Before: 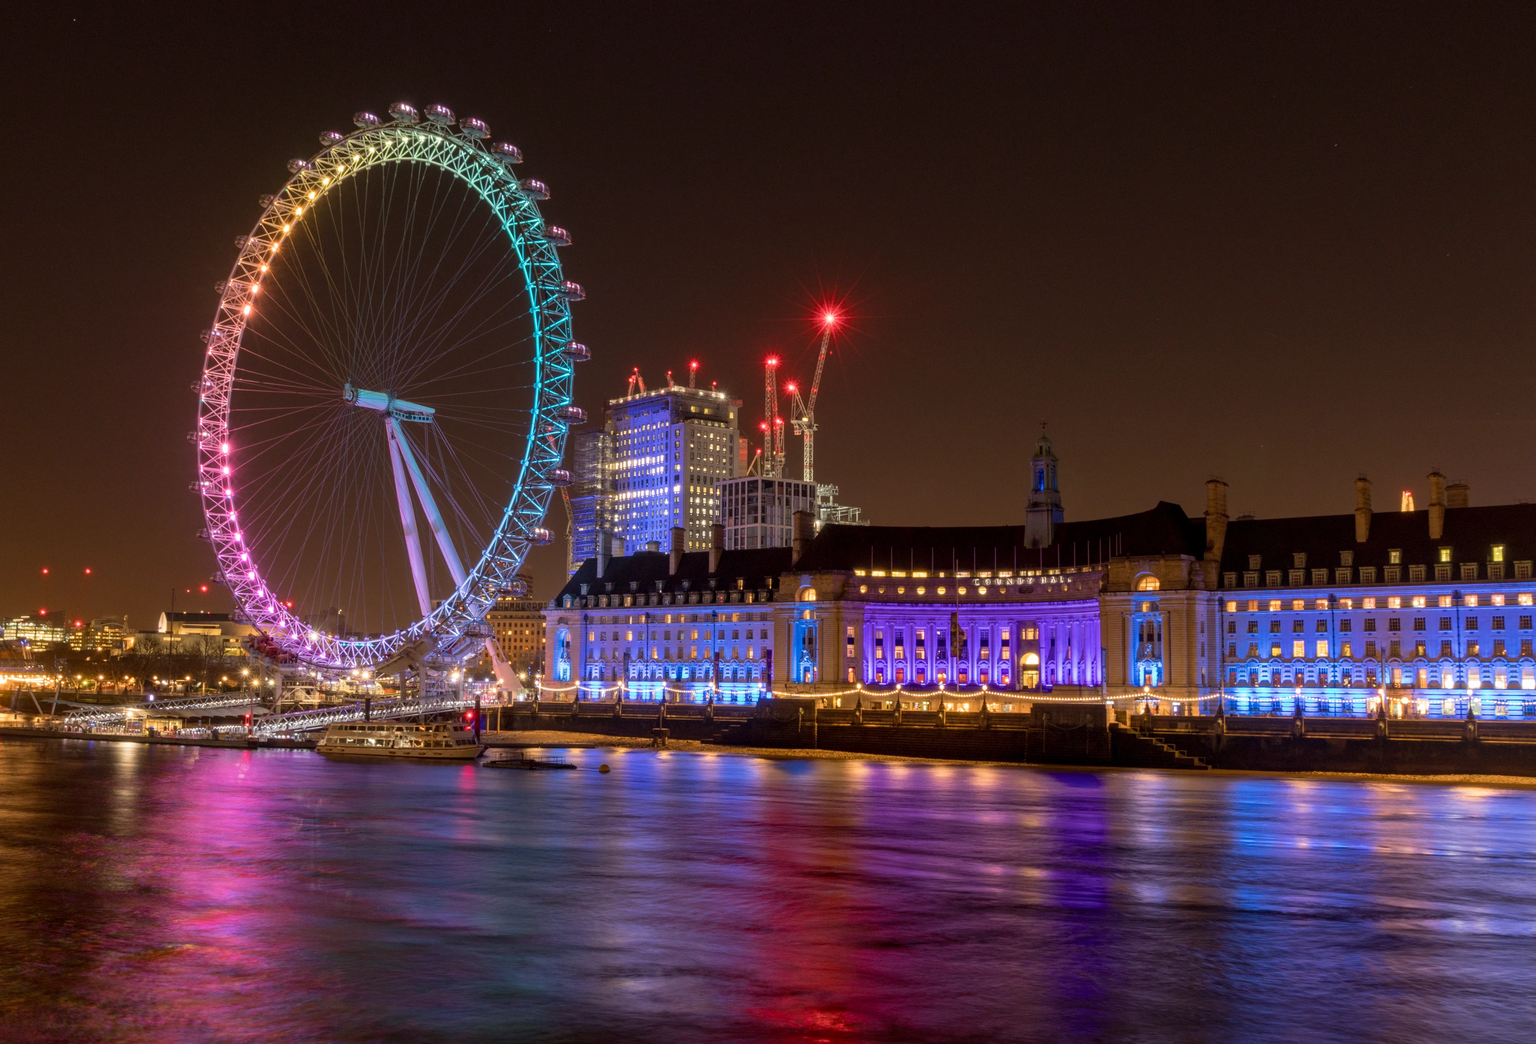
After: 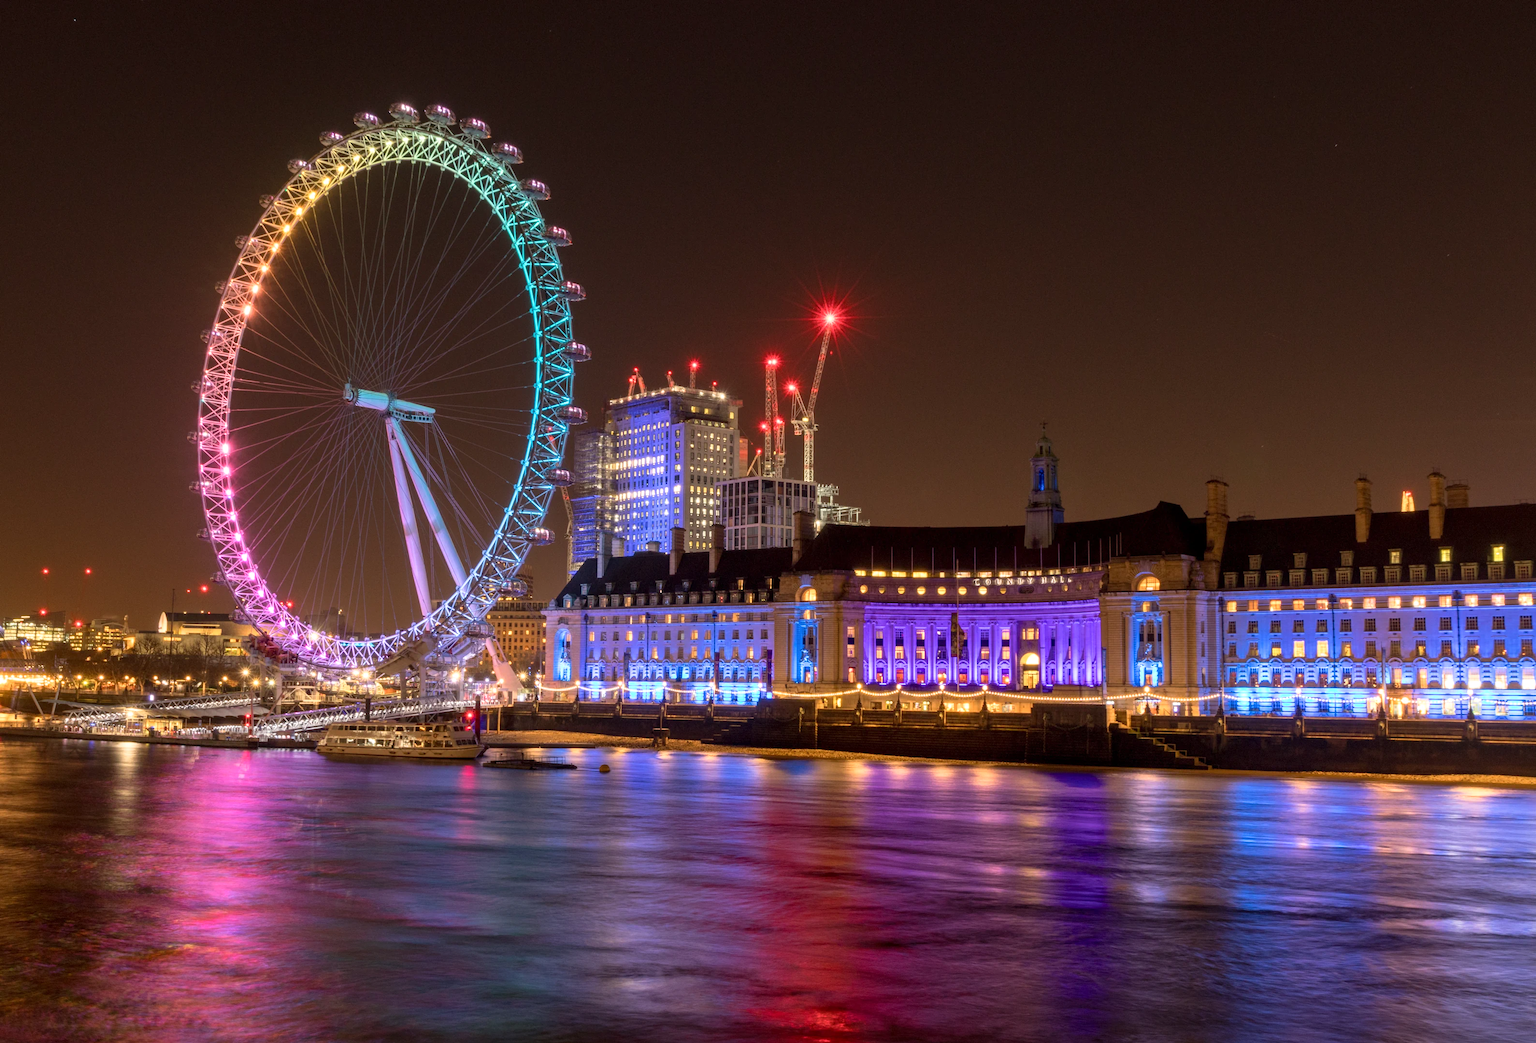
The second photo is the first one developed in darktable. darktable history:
white balance: red 1.009, blue 0.985
shadows and highlights: shadows -10, white point adjustment 1.5, highlights 10
base curve: curves: ch0 [(0, 0) (0.666, 0.806) (1, 1)]
